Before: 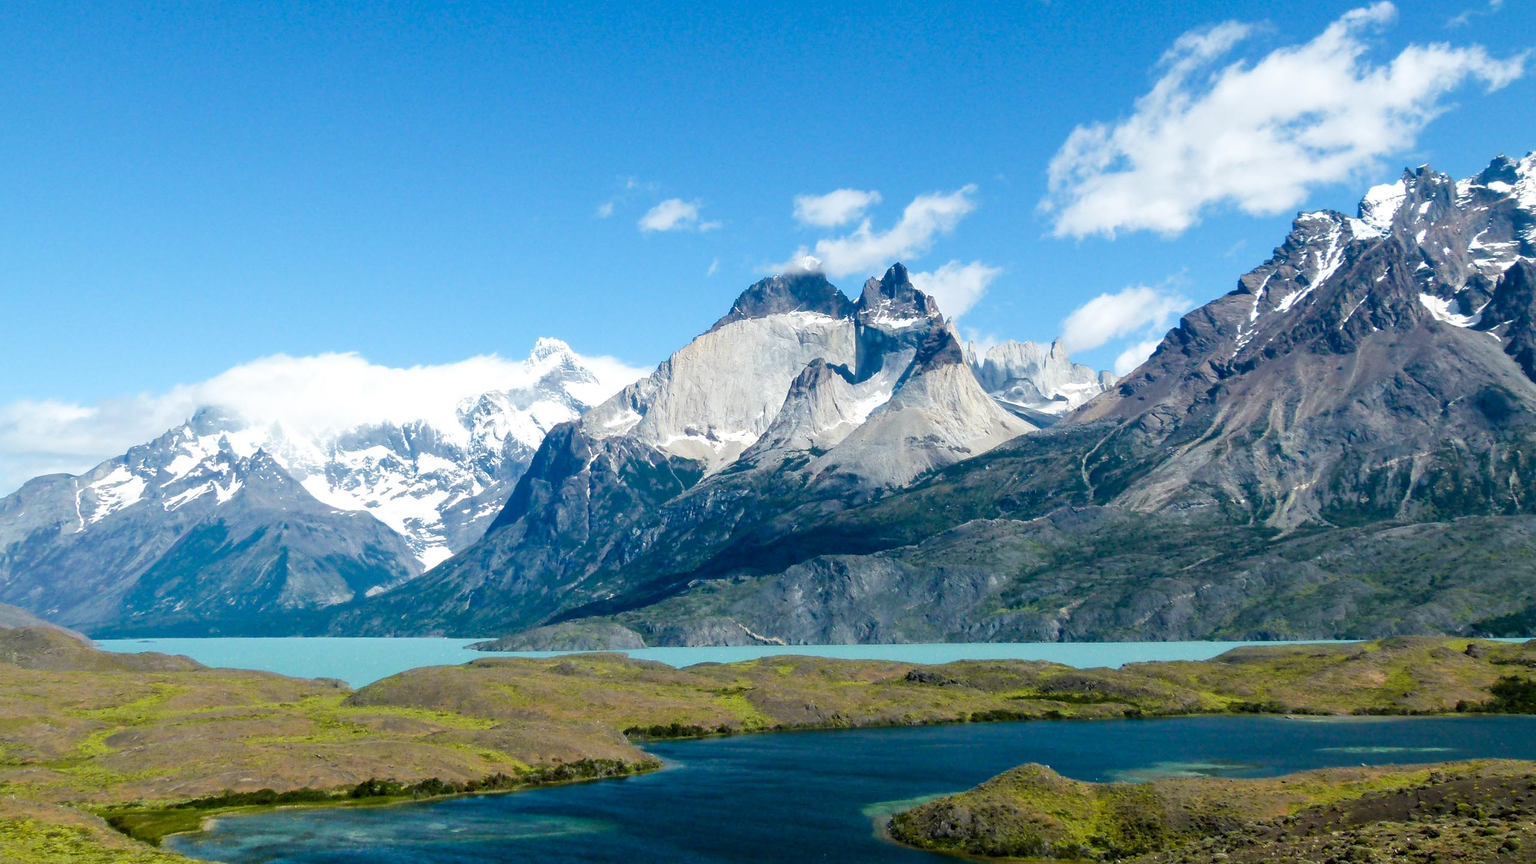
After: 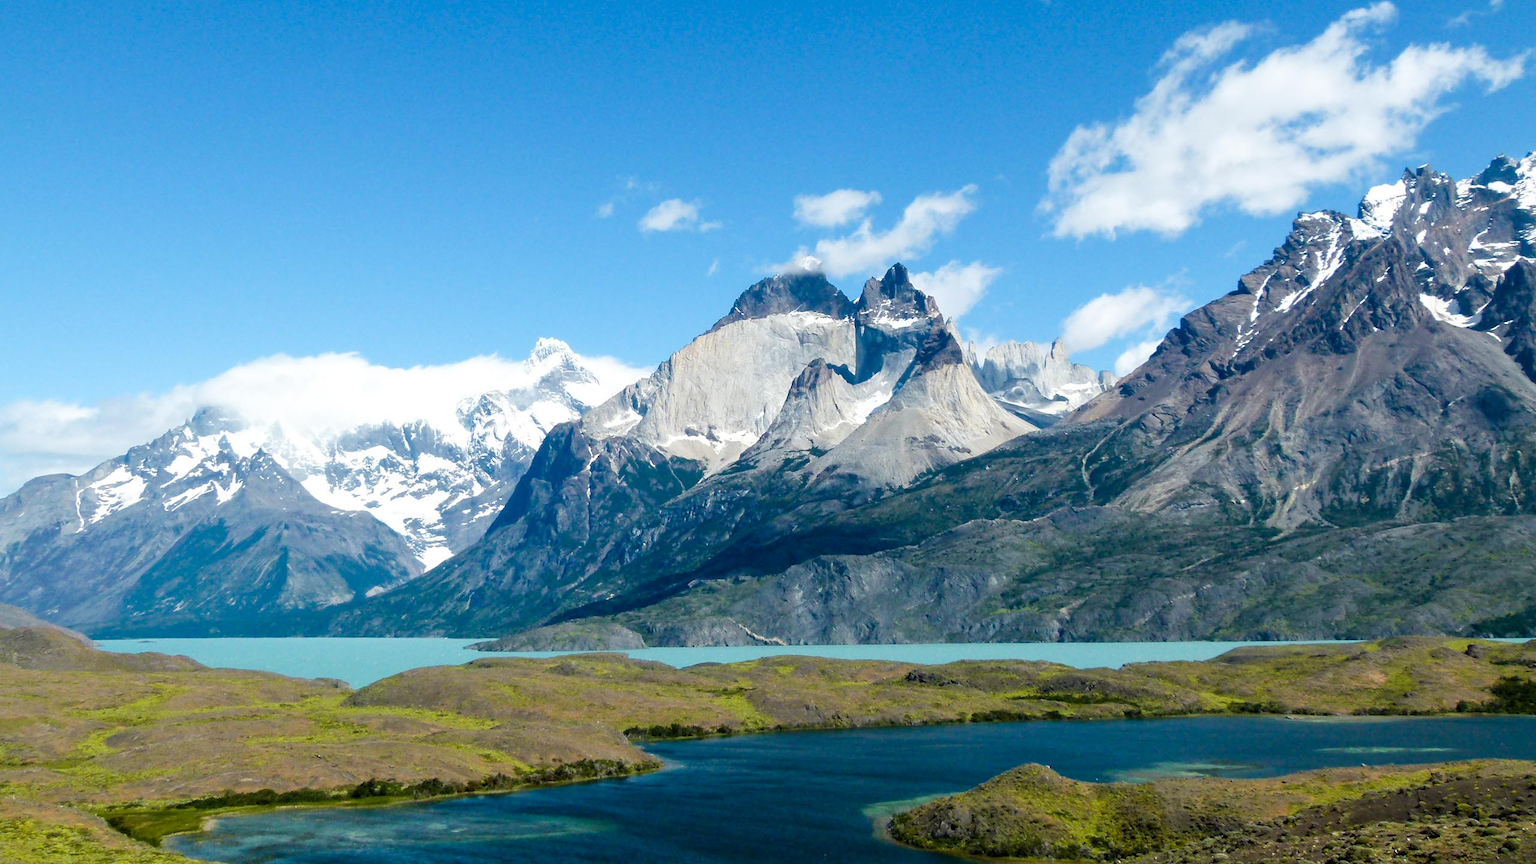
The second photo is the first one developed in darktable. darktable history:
sharpen: radius 5.293, amount 0.312, threshold 26.574
